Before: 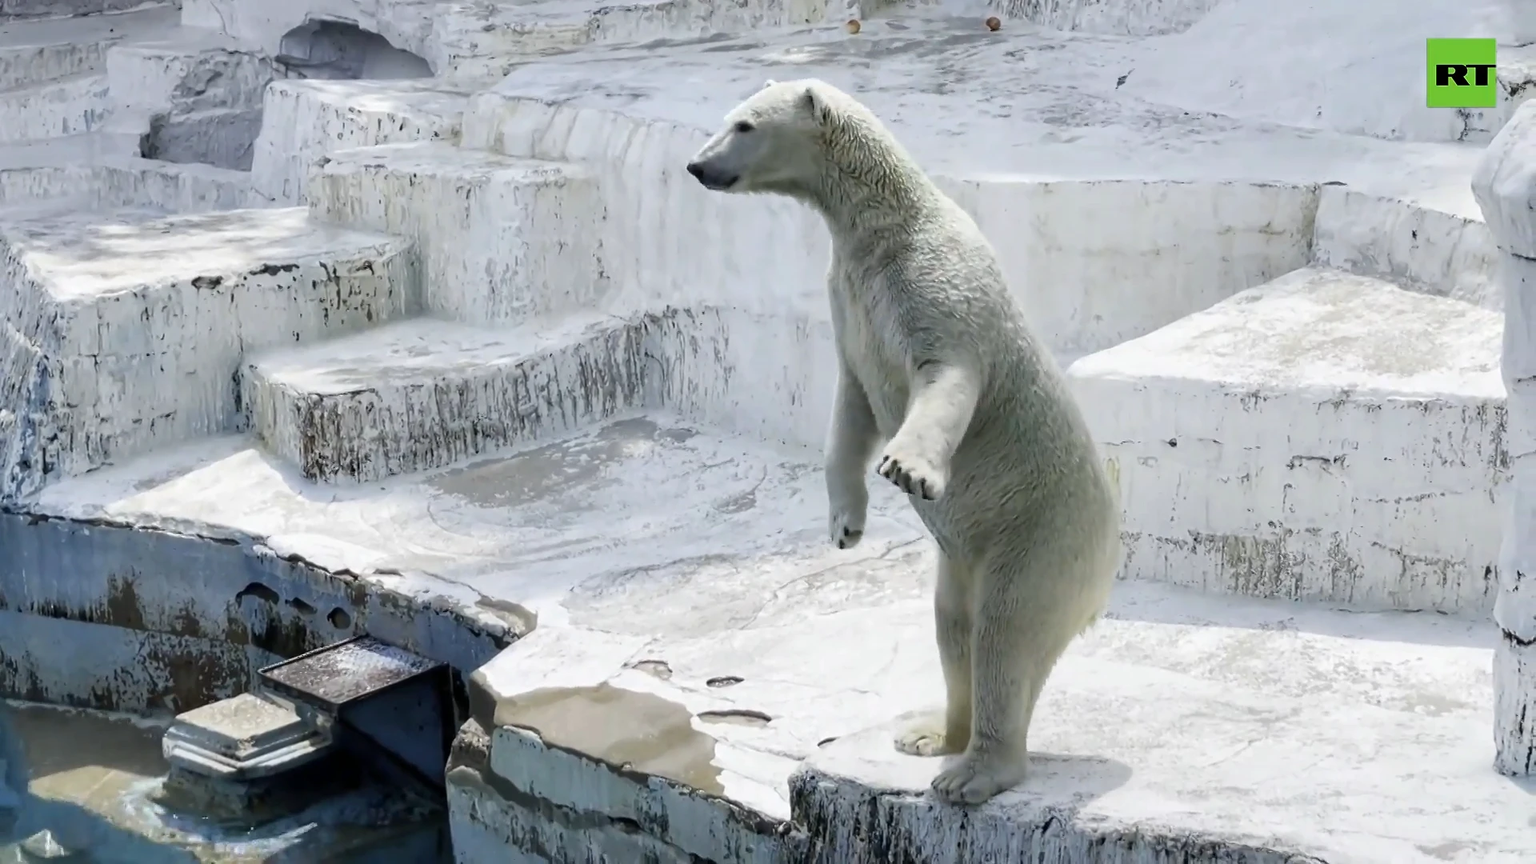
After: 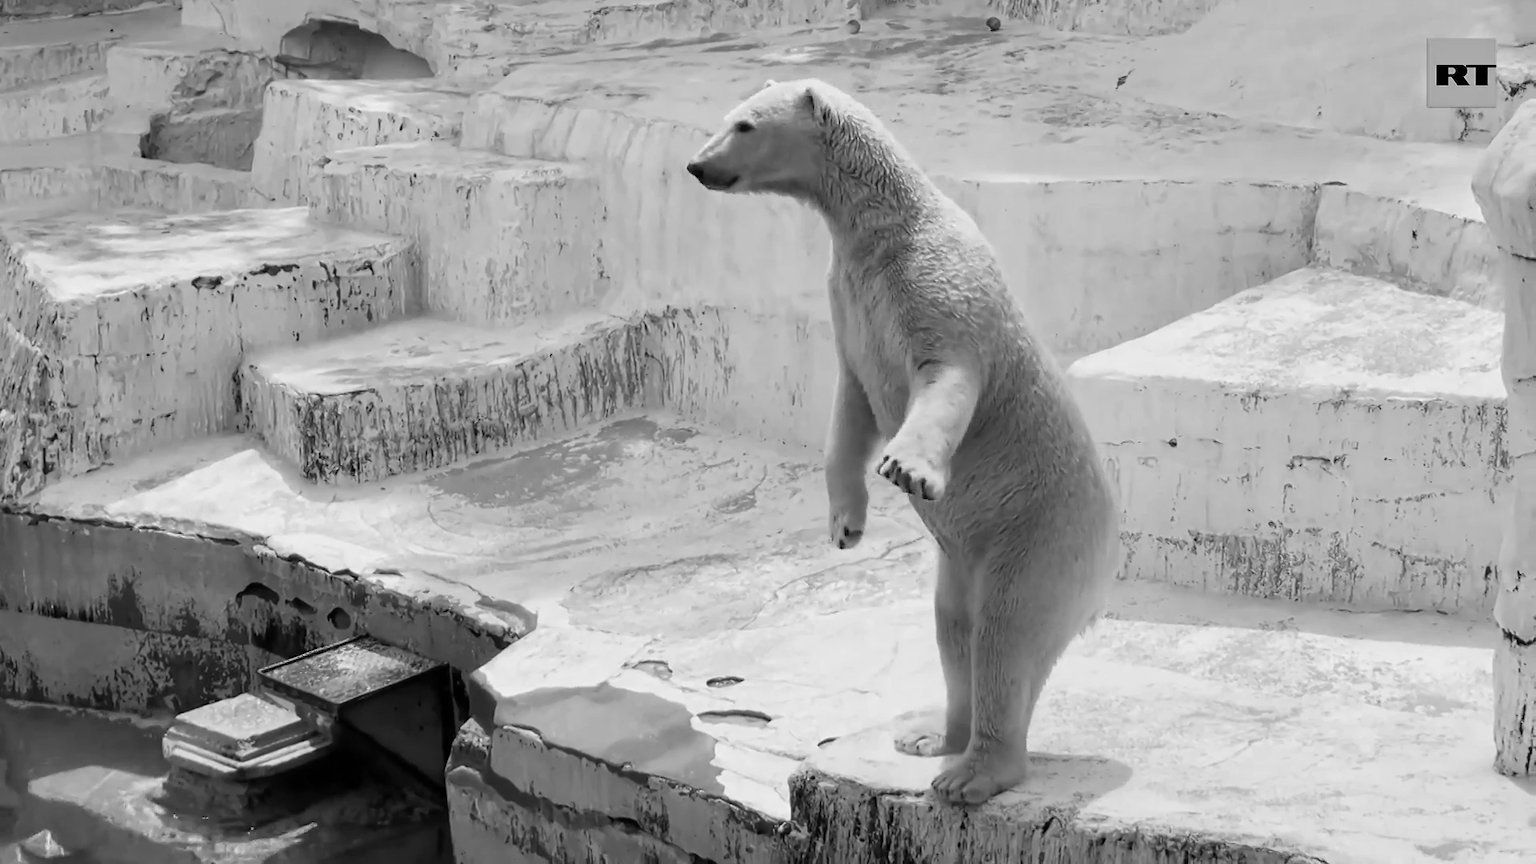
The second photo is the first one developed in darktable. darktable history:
monochrome: a 30.25, b 92.03
tone equalizer: on, module defaults
